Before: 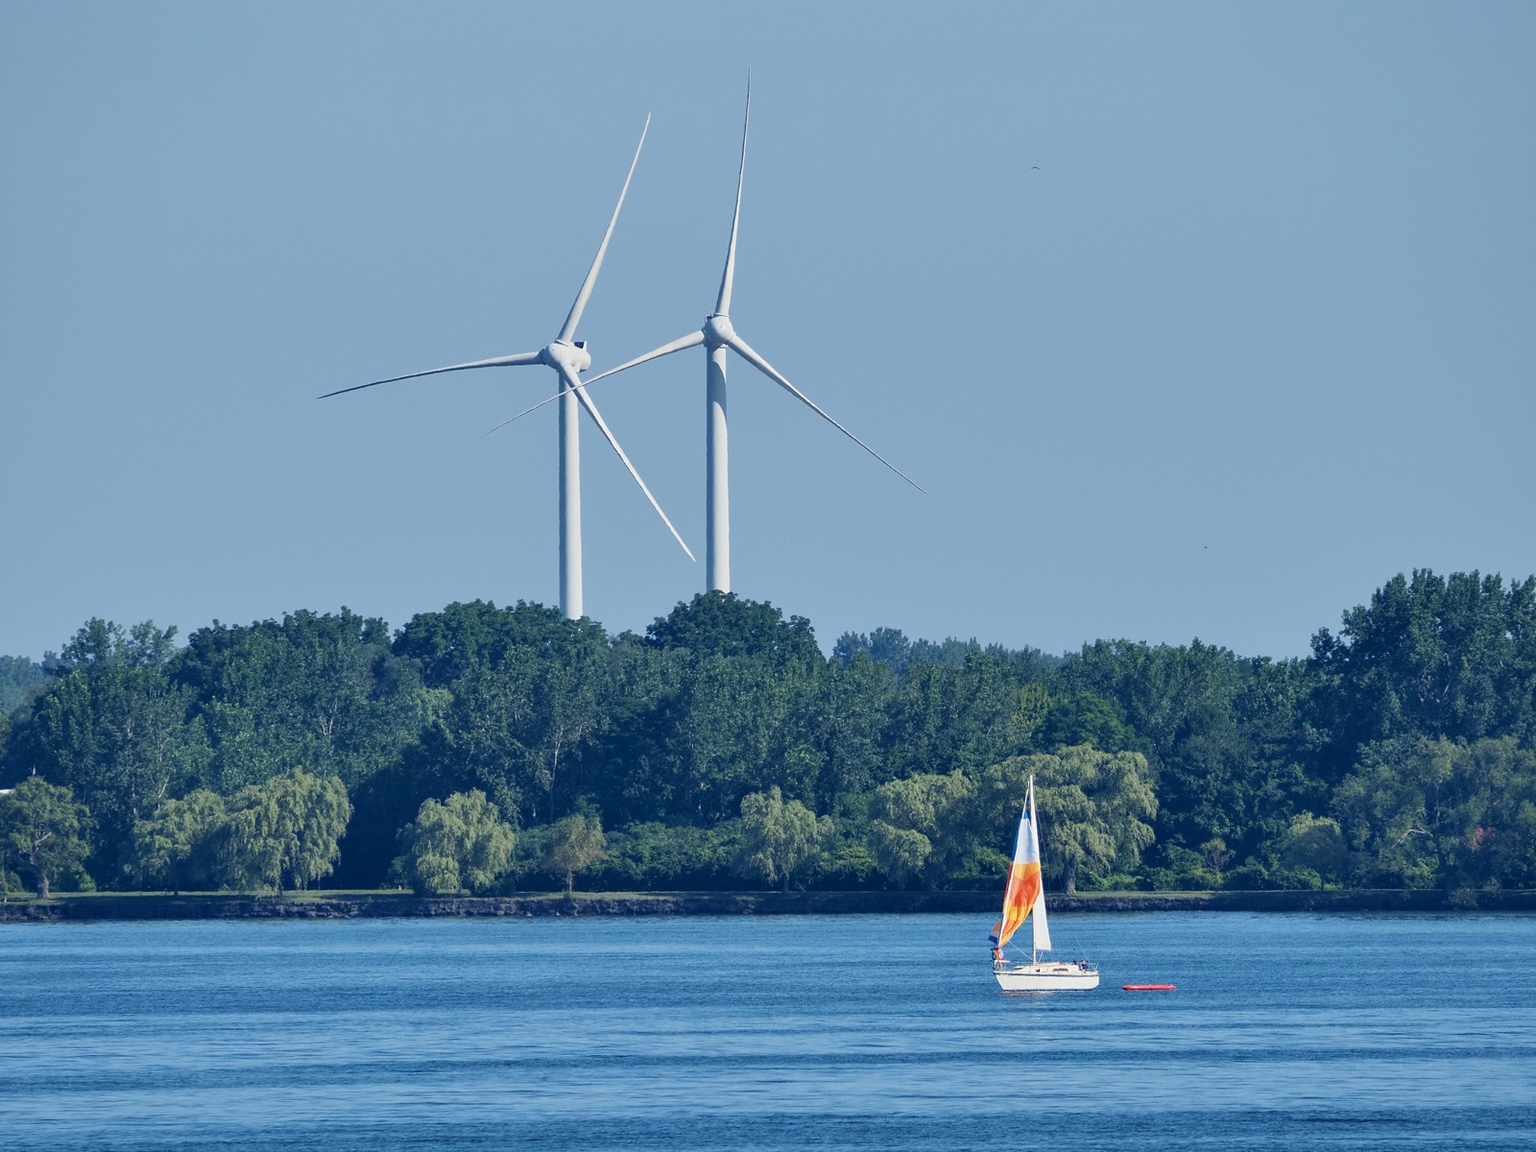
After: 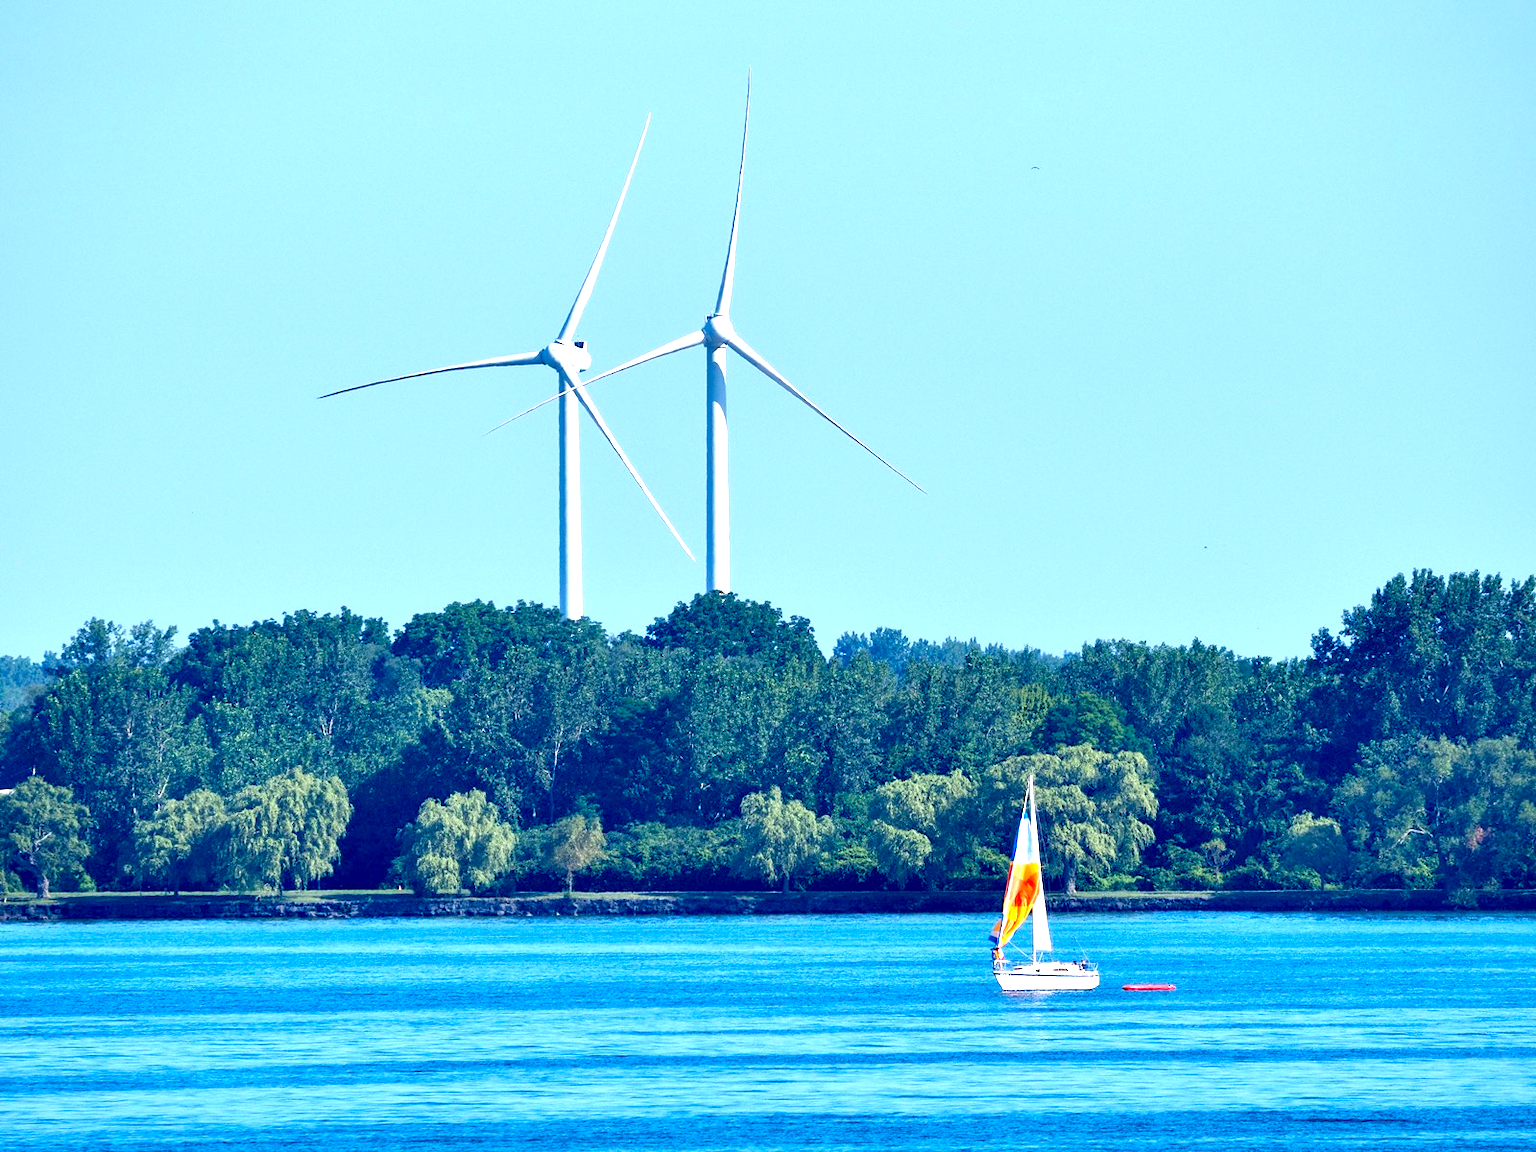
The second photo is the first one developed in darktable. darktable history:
color balance: lift [1, 1.001, 0.999, 1.001], gamma [1, 1.004, 1.007, 0.993], gain [1, 0.991, 0.987, 1.013], contrast 10%, output saturation 120%
exposure: black level correction 0.01, exposure 1 EV, compensate highlight preservation false
